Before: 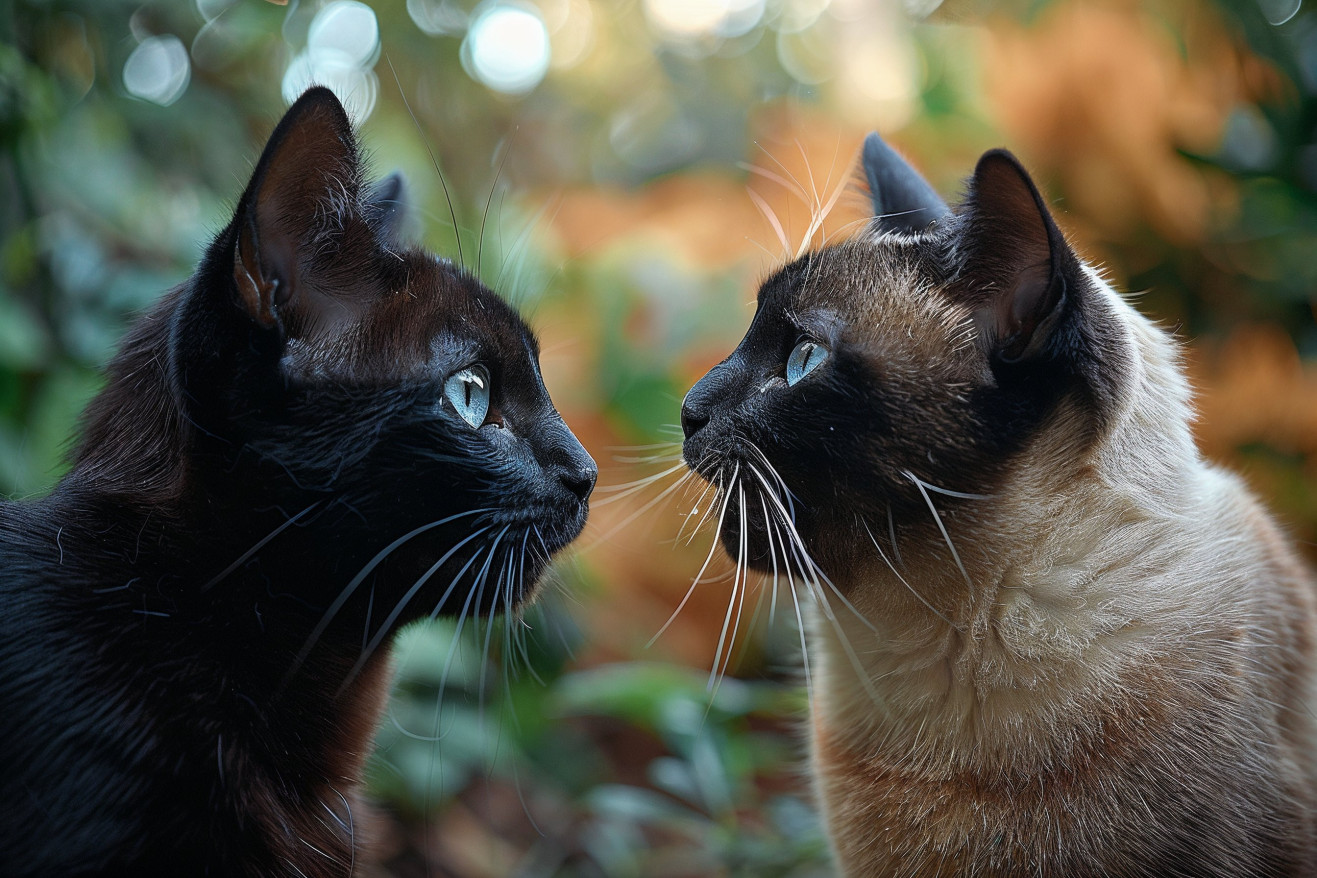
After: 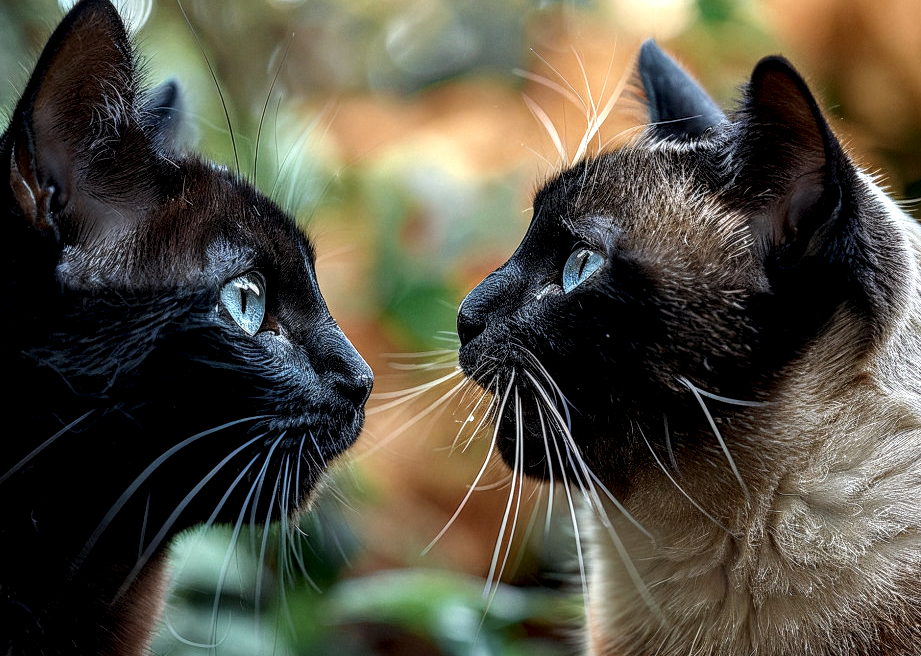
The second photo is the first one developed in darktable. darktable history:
crop and rotate: left 17.046%, top 10.659%, right 12.989%, bottom 14.553%
tone equalizer: on, module defaults
local contrast: highlights 19%, detail 186%
white balance: emerald 1
